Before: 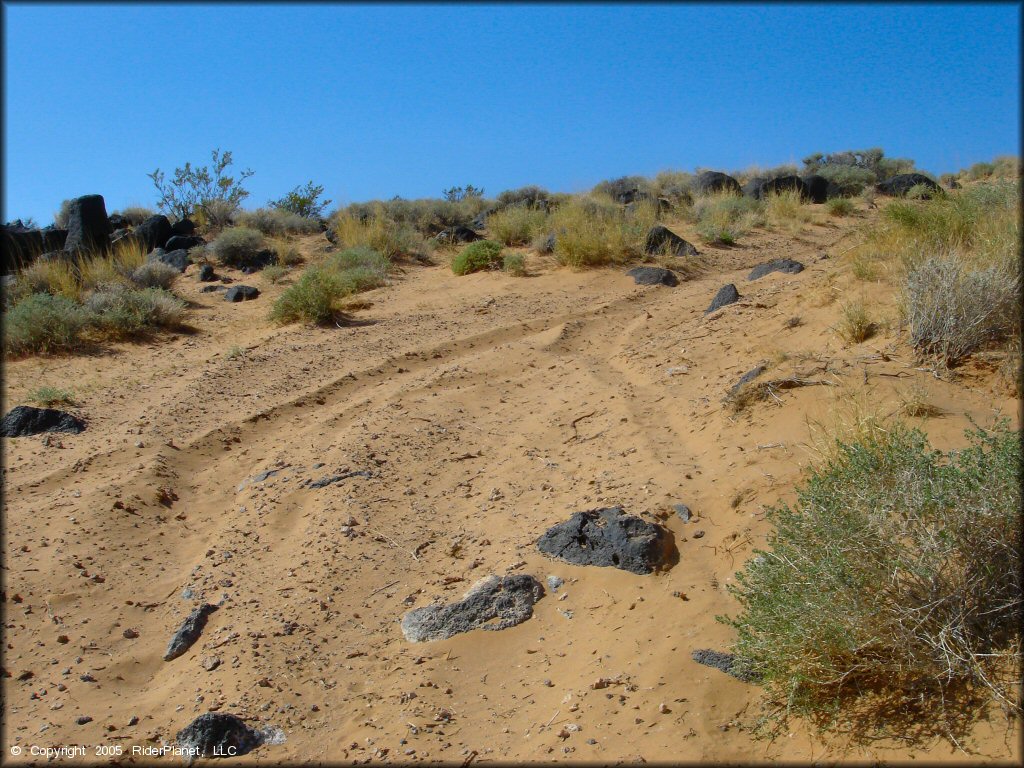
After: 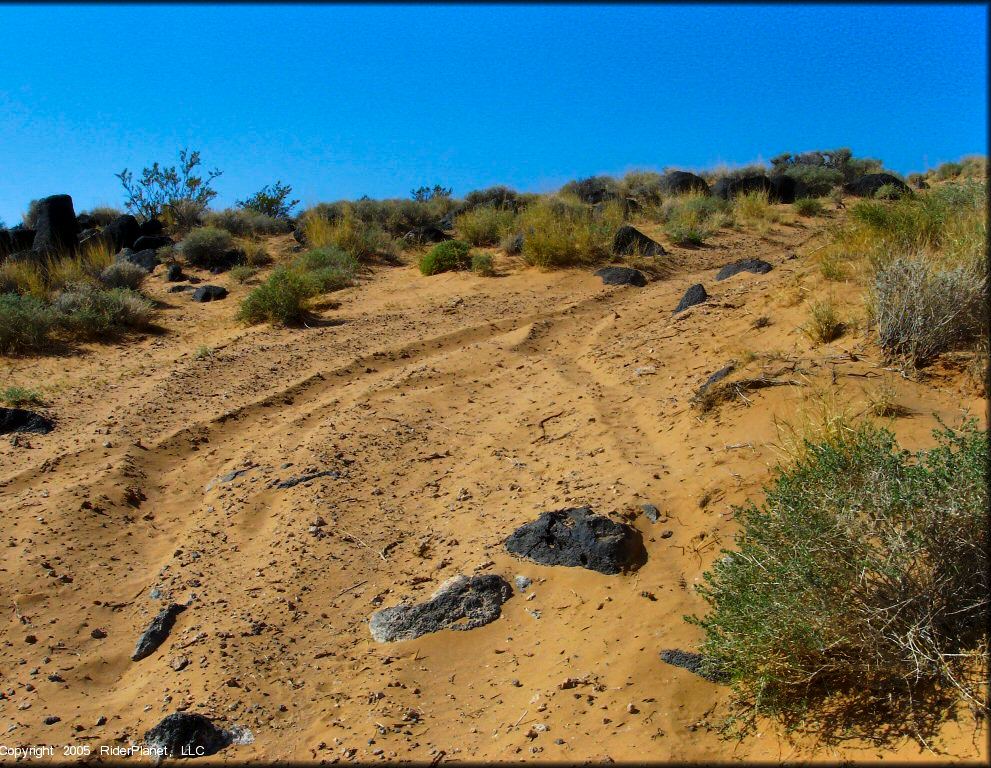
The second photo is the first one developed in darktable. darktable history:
crop and rotate: left 3.177%
tone curve: curves: ch0 [(0, 0) (0.003, 0) (0.011, 0) (0.025, 0) (0.044, 0.006) (0.069, 0.024) (0.1, 0.038) (0.136, 0.052) (0.177, 0.08) (0.224, 0.112) (0.277, 0.145) (0.335, 0.206) (0.399, 0.284) (0.468, 0.372) (0.543, 0.477) (0.623, 0.593) (0.709, 0.717) (0.801, 0.815) (0.898, 0.92) (1, 1)], preserve colors none
shadows and highlights: shadows 39.59, highlights -54.32, low approximation 0.01, soften with gaussian
